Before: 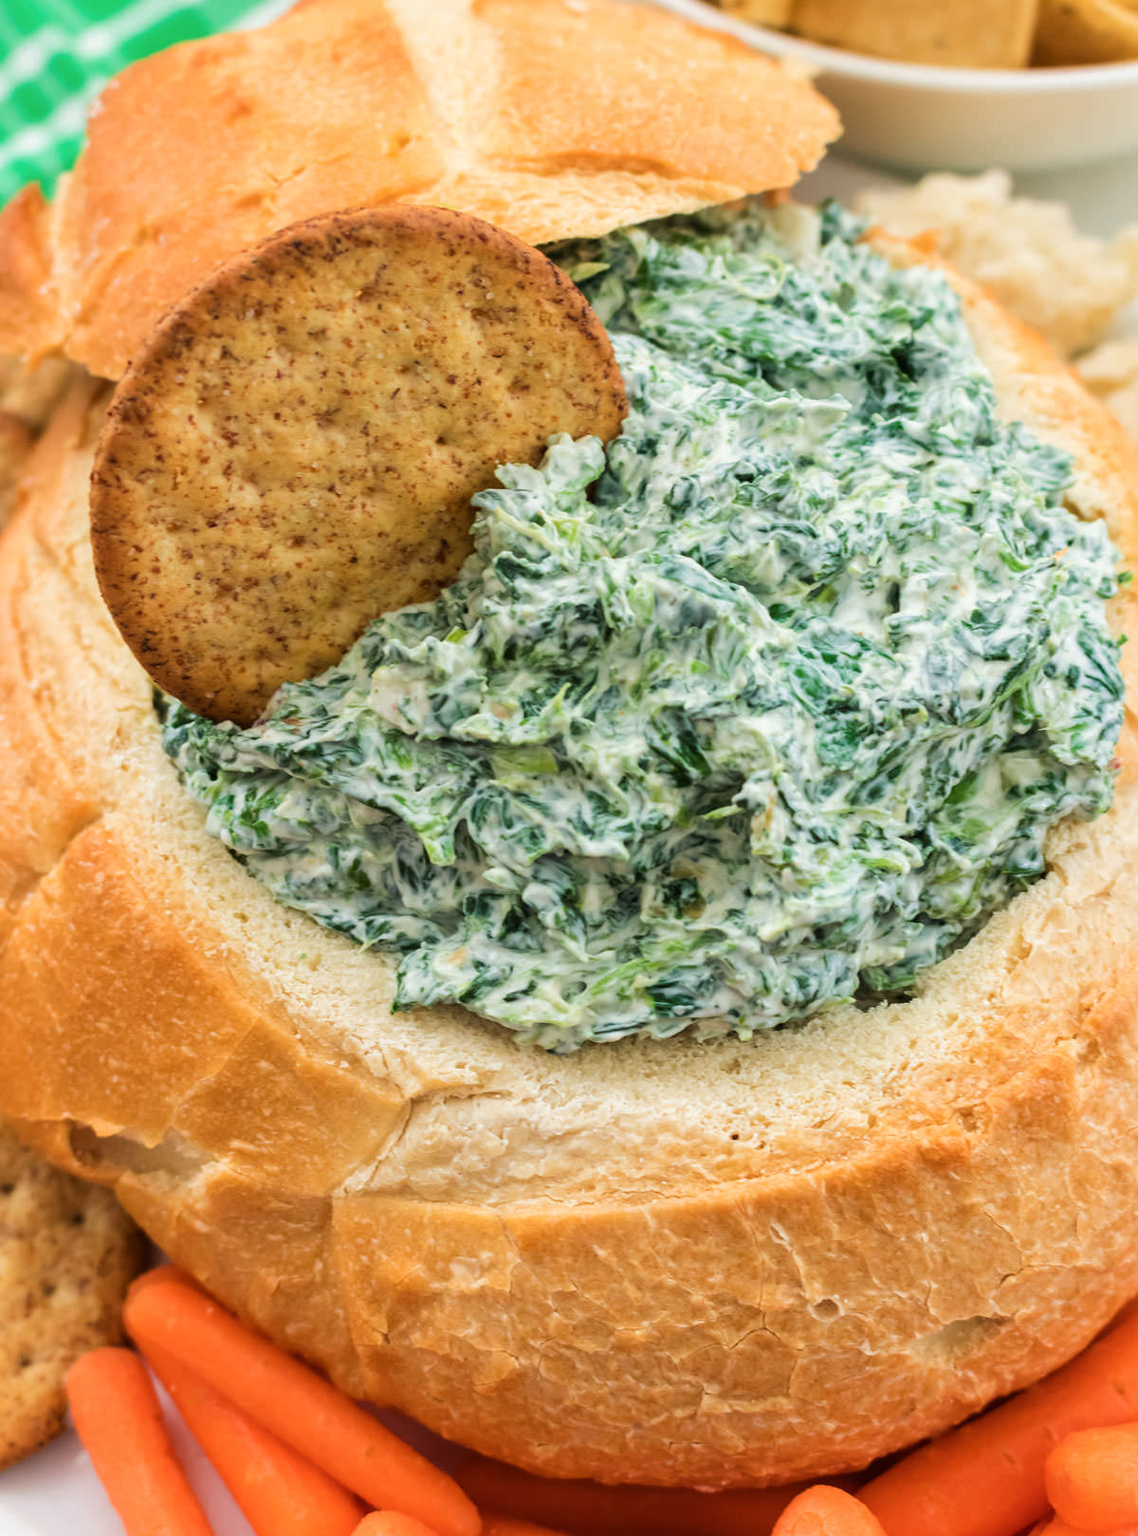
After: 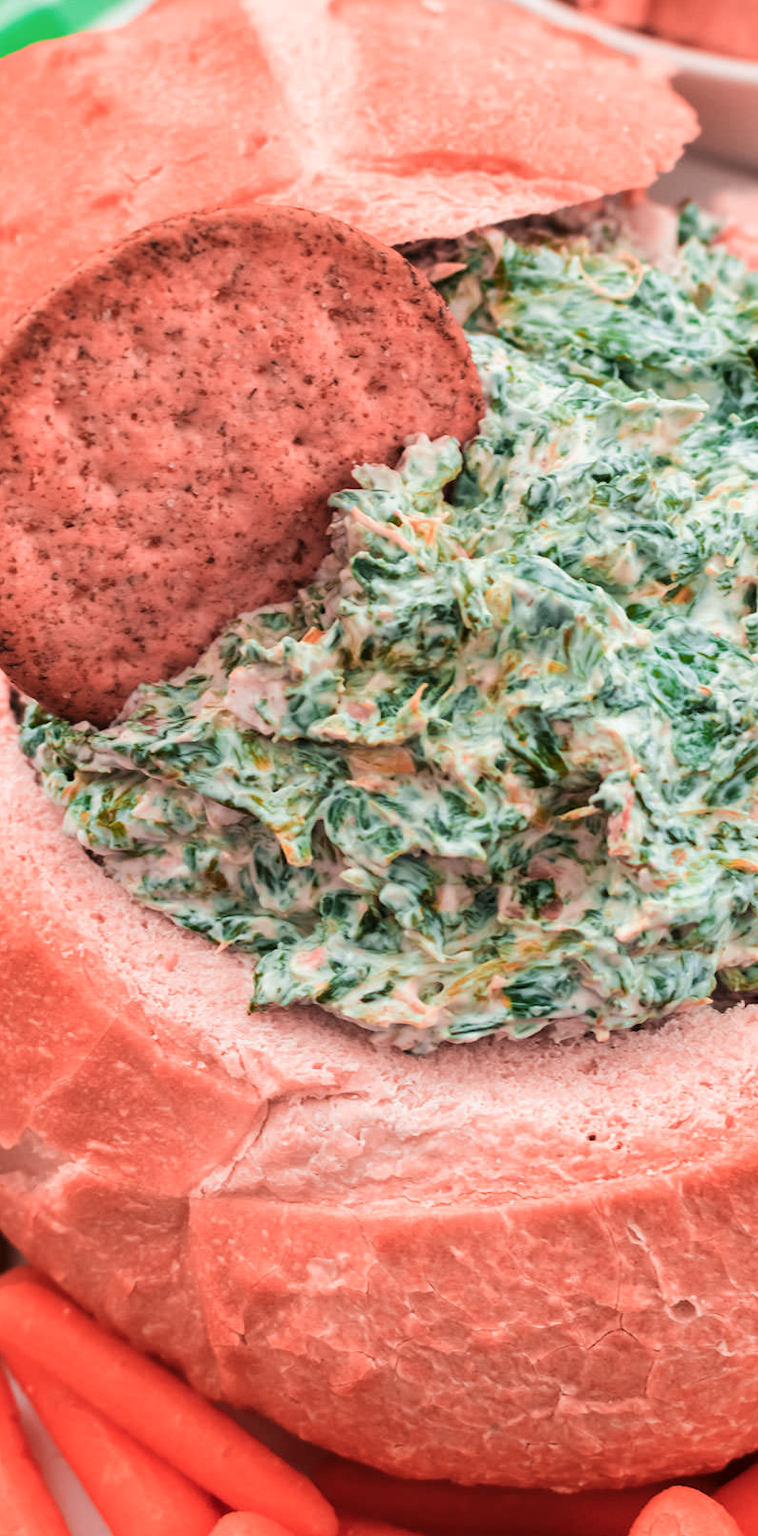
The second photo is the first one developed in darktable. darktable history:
color zones: curves: ch2 [(0, 0.5) (0.084, 0.497) (0.323, 0.335) (0.4, 0.497) (1, 0.5)], process mode strong
crop and rotate: left 12.648%, right 20.685%
